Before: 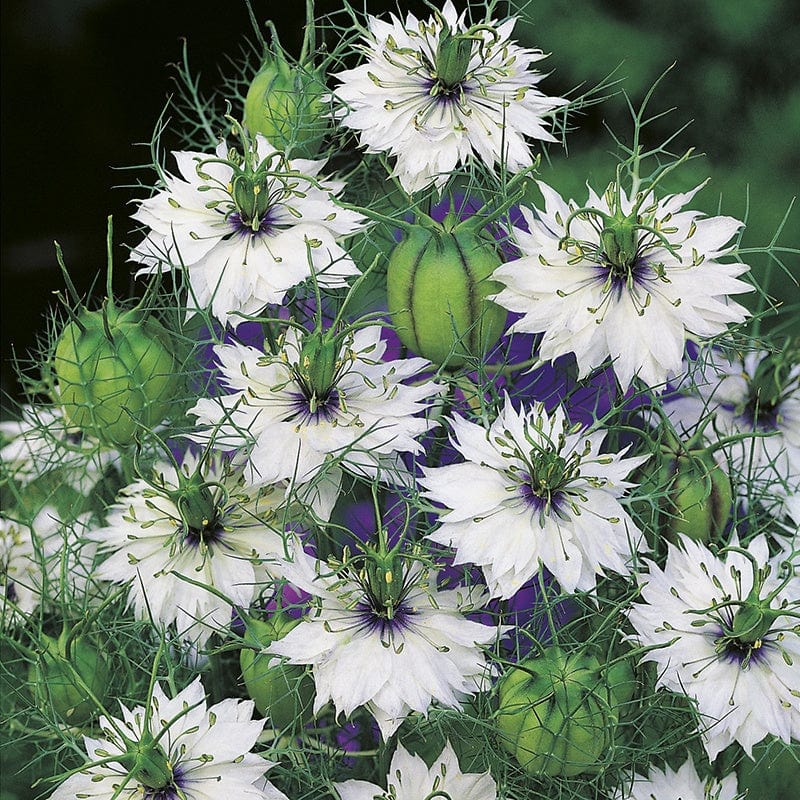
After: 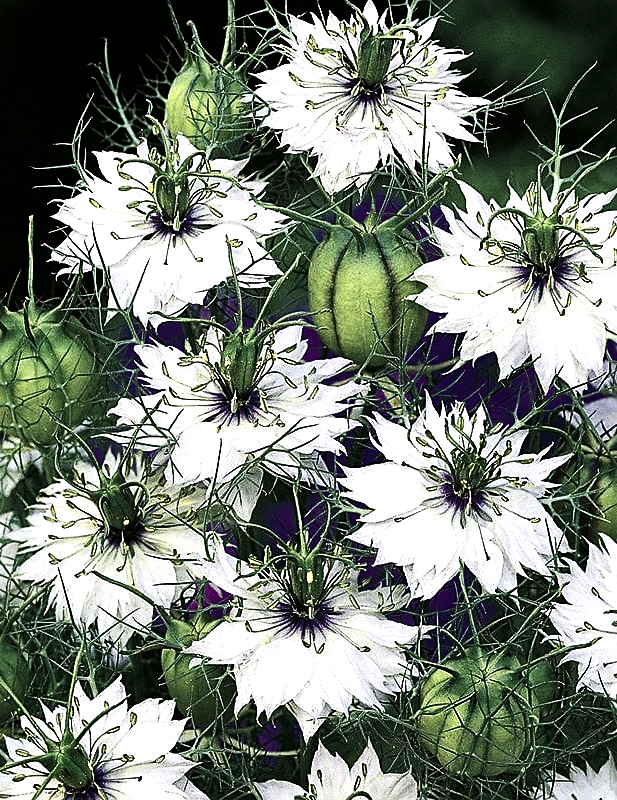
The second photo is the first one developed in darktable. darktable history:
color zones: curves: ch0 [(0, 0.6) (0.129, 0.585) (0.193, 0.596) (0.429, 0.5) (0.571, 0.5) (0.714, 0.5) (0.857, 0.5) (1, 0.6)]; ch1 [(0, 0.453) (0.112, 0.245) (0.213, 0.252) (0.429, 0.233) (0.571, 0.231) (0.683, 0.242) (0.857, 0.296) (1, 0.453)]
sharpen: amount 0.599
crop: left 9.885%, right 12.898%
contrast brightness saturation: contrast 0.211, brightness -0.111, saturation 0.21
shadows and highlights: shadows 20.81, highlights -80.87, soften with gaussian
color balance rgb: perceptual saturation grading › global saturation 29.61%, perceptual brilliance grading › global brilliance 14.534%, perceptual brilliance grading › shadows -35.076%, global vibrance 20%
